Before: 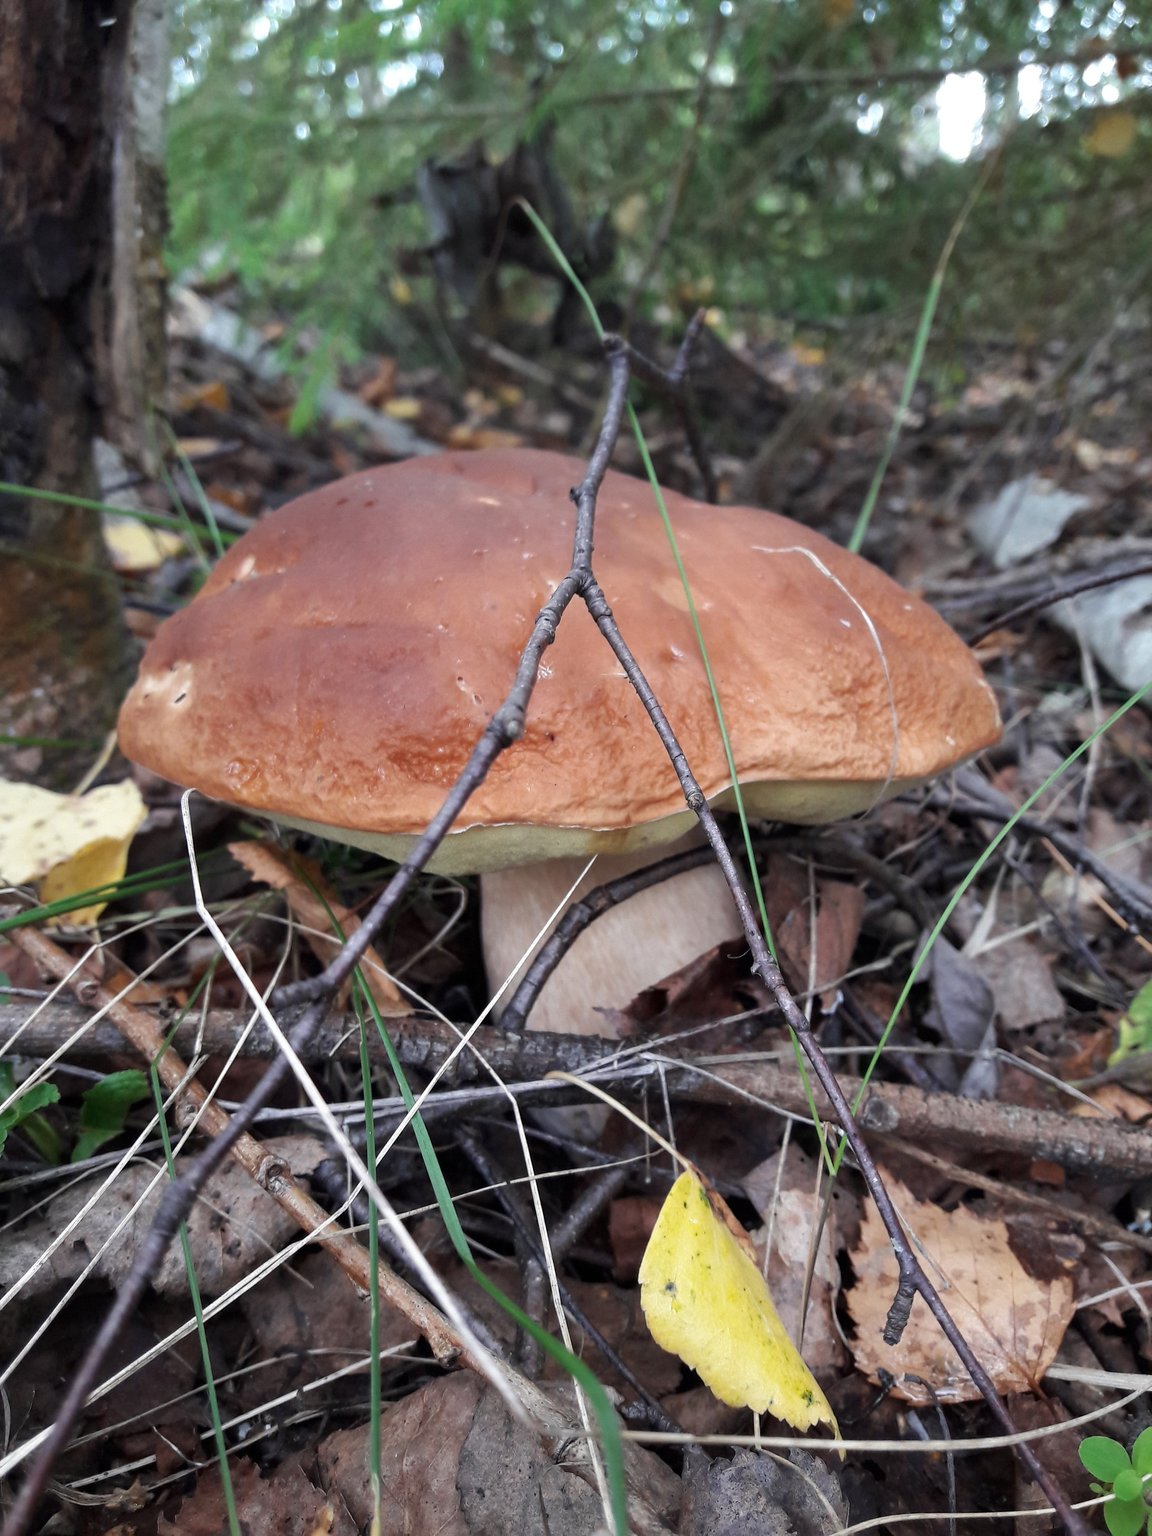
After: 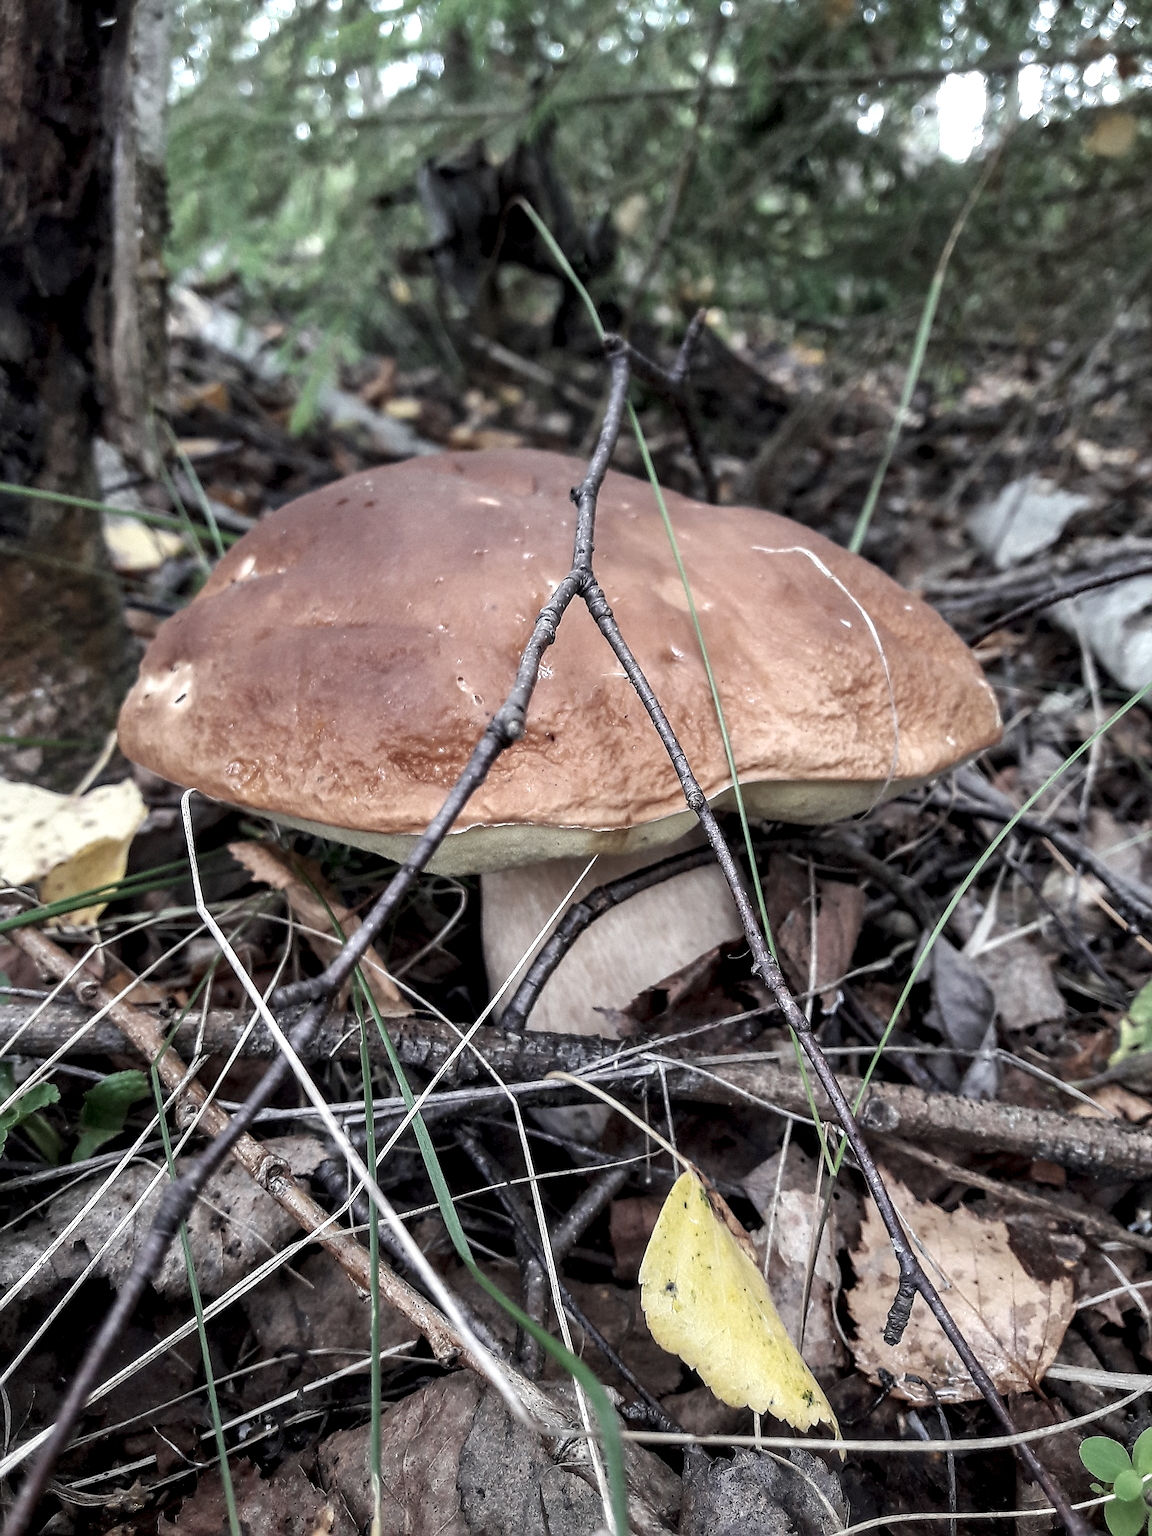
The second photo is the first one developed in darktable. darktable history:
local contrast: detail 150%
shadows and highlights: radius 125.15, shadows 21.18, highlights -21.15, low approximation 0.01
sharpen: radius 1.36, amount 1.26, threshold 0.778
contrast brightness saturation: contrast 0.099, saturation -0.361
